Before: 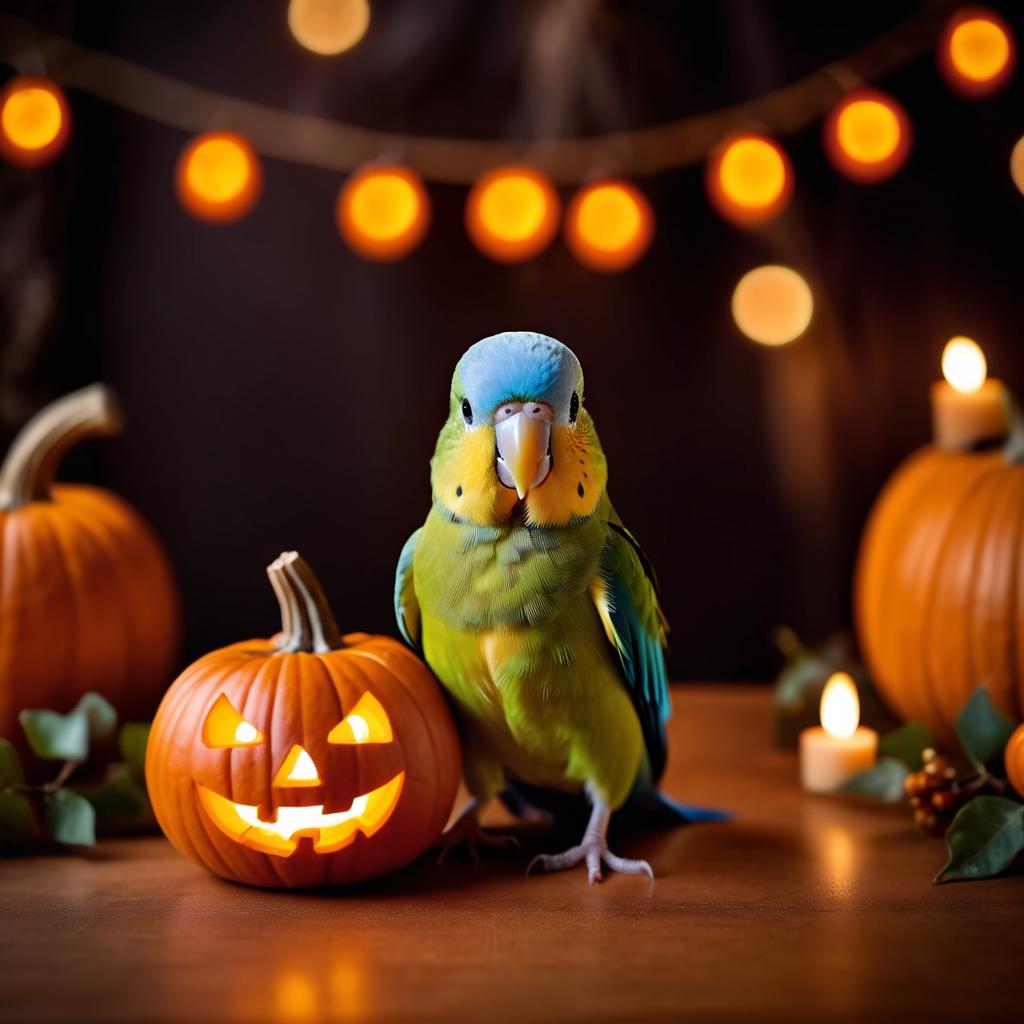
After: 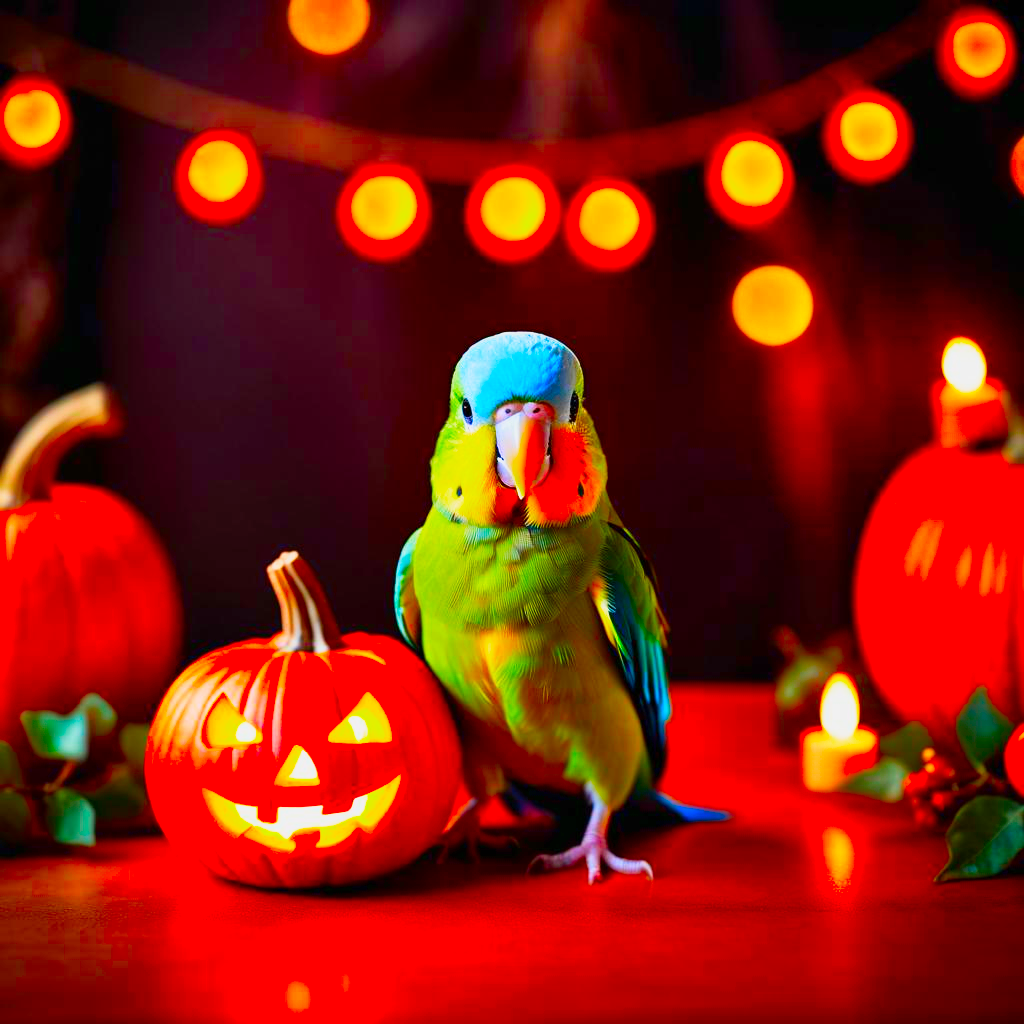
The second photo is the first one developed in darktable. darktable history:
base curve: curves: ch0 [(0, 0) (0.088, 0.125) (0.176, 0.251) (0.354, 0.501) (0.613, 0.749) (1, 0.877)], preserve colors none
color correction: highlights b* -0.014, saturation 2.99
